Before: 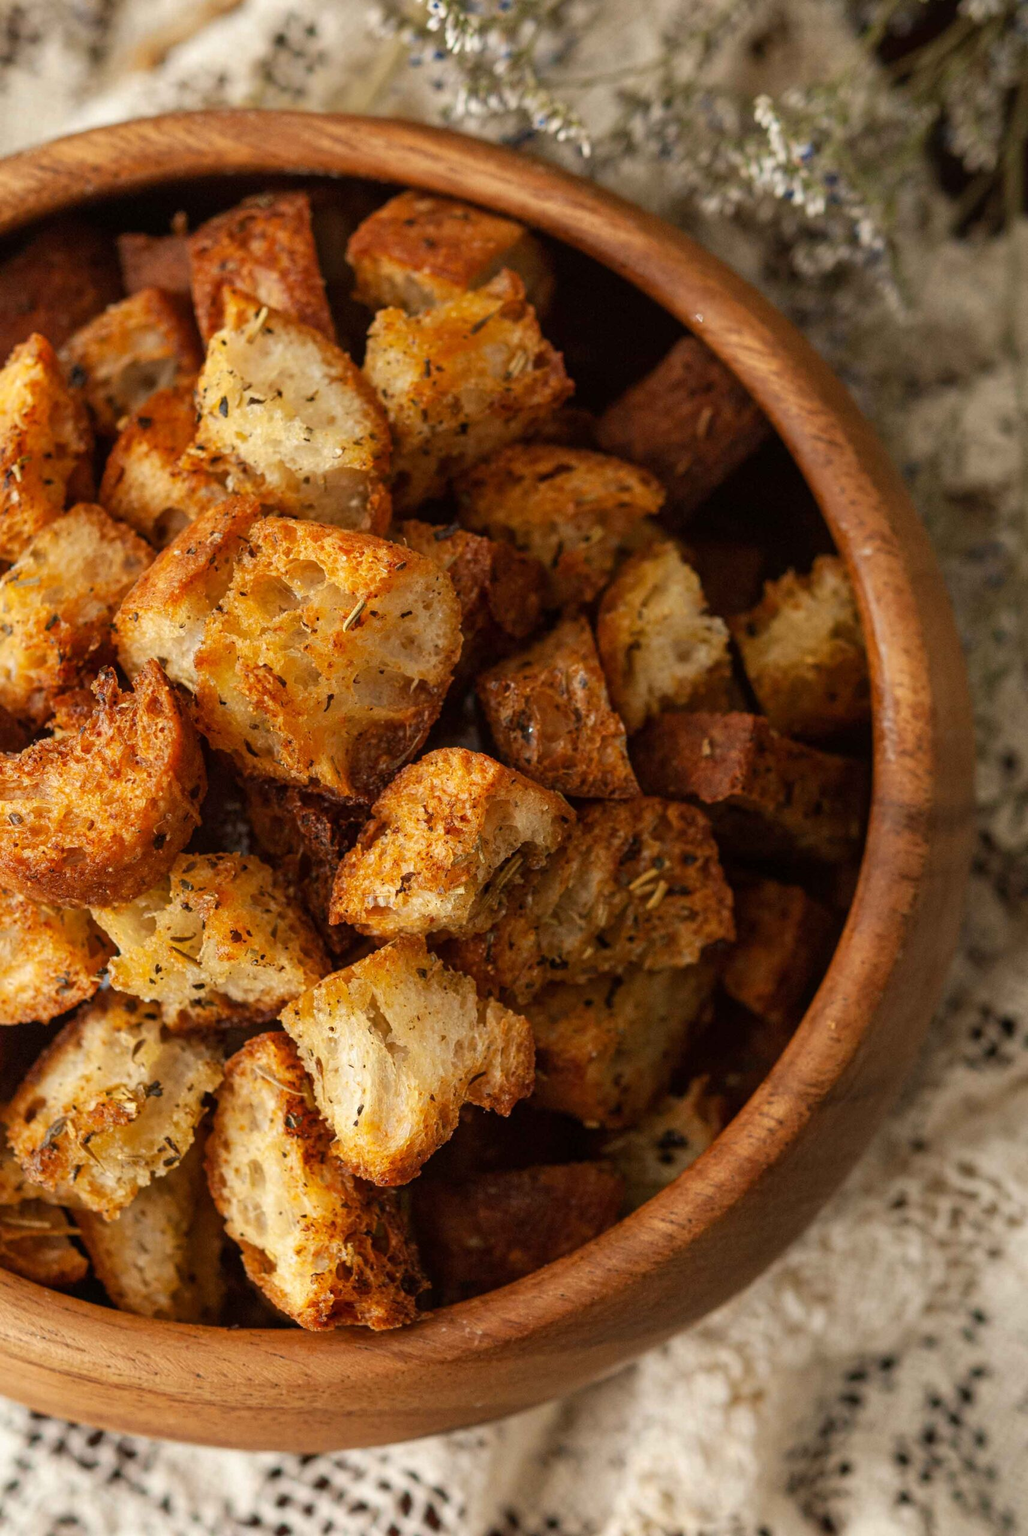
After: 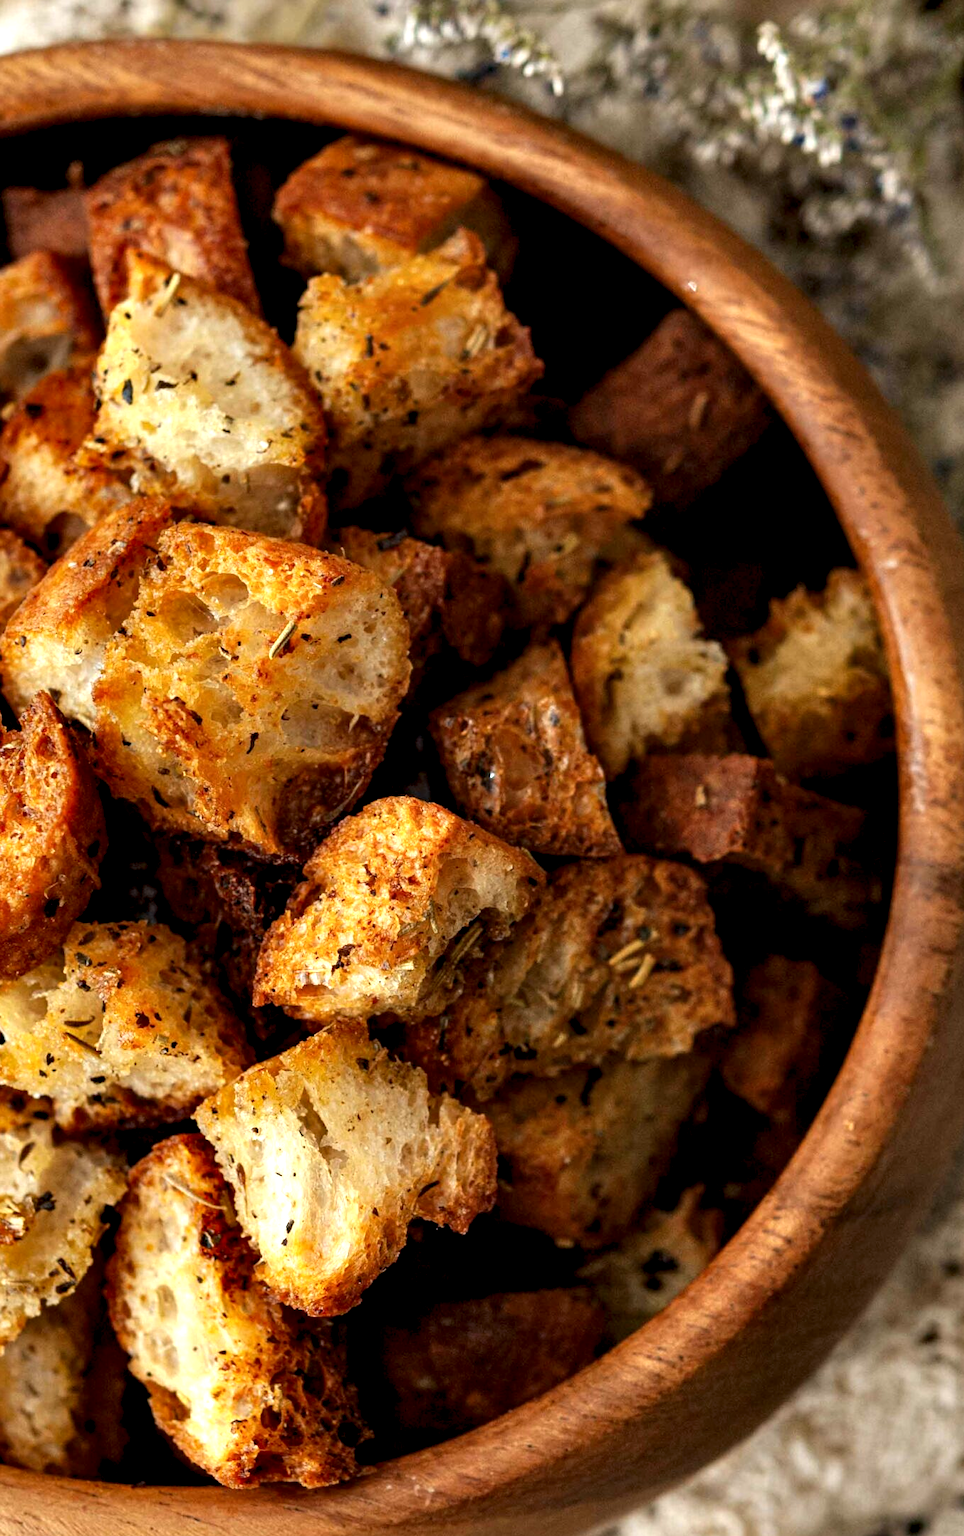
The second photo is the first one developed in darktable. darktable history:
crop: left 11.333%, top 5.005%, right 9.574%, bottom 10.737%
contrast equalizer: y [[0.6 ×6], [0.55 ×6], [0 ×6], [0 ×6], [0 ×6]]
